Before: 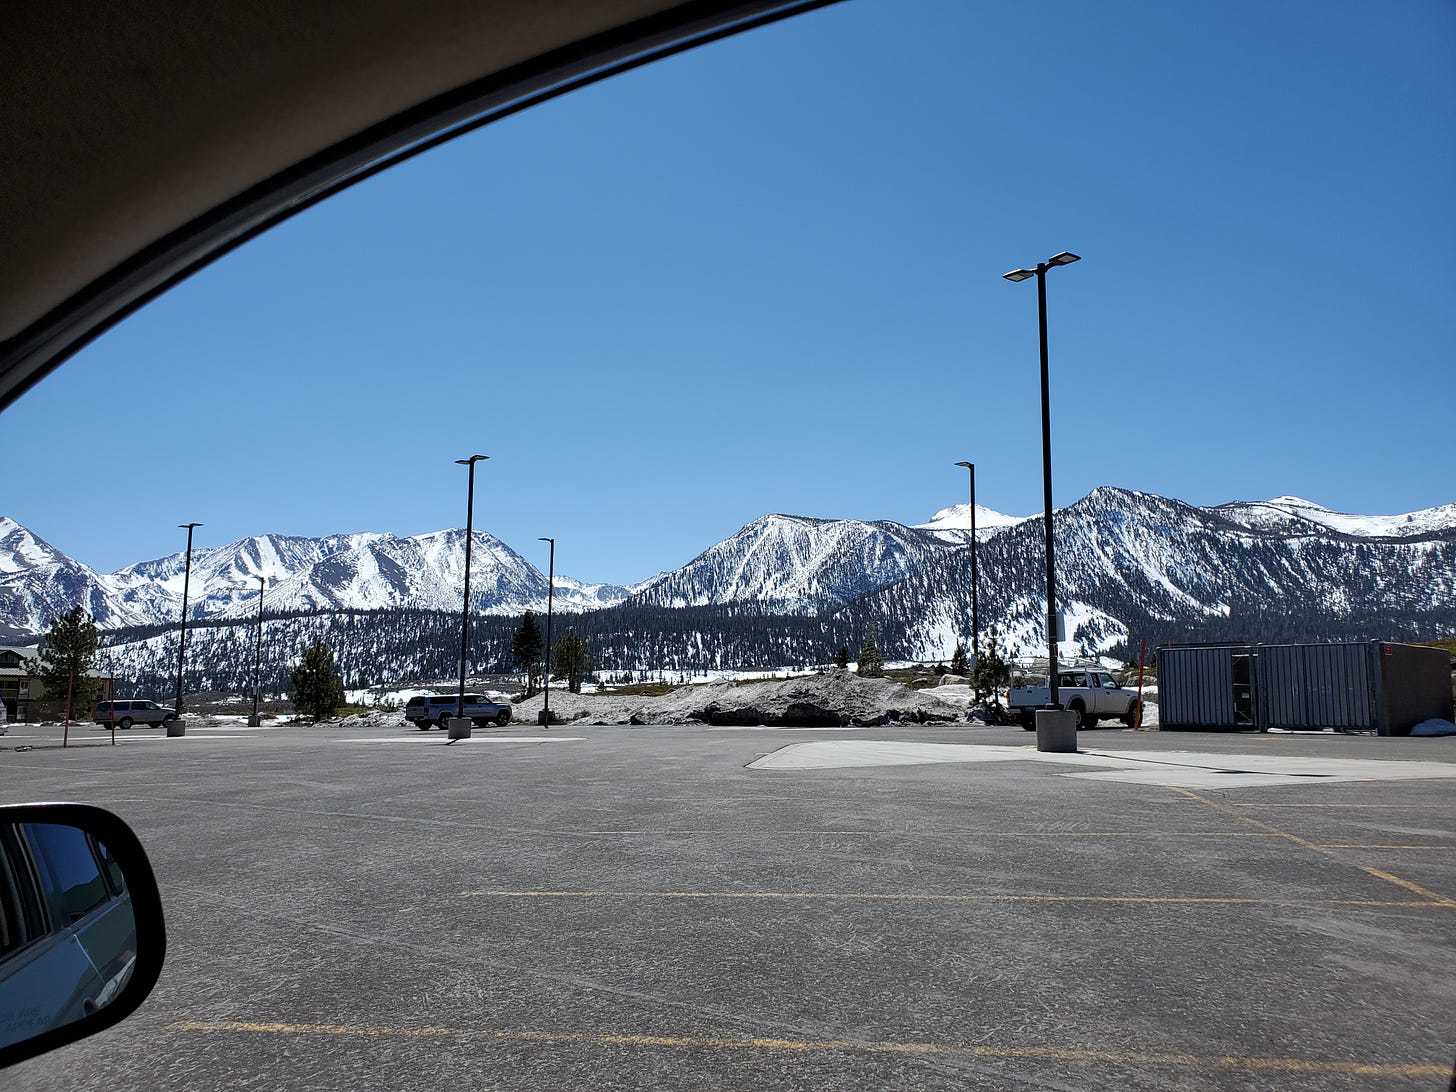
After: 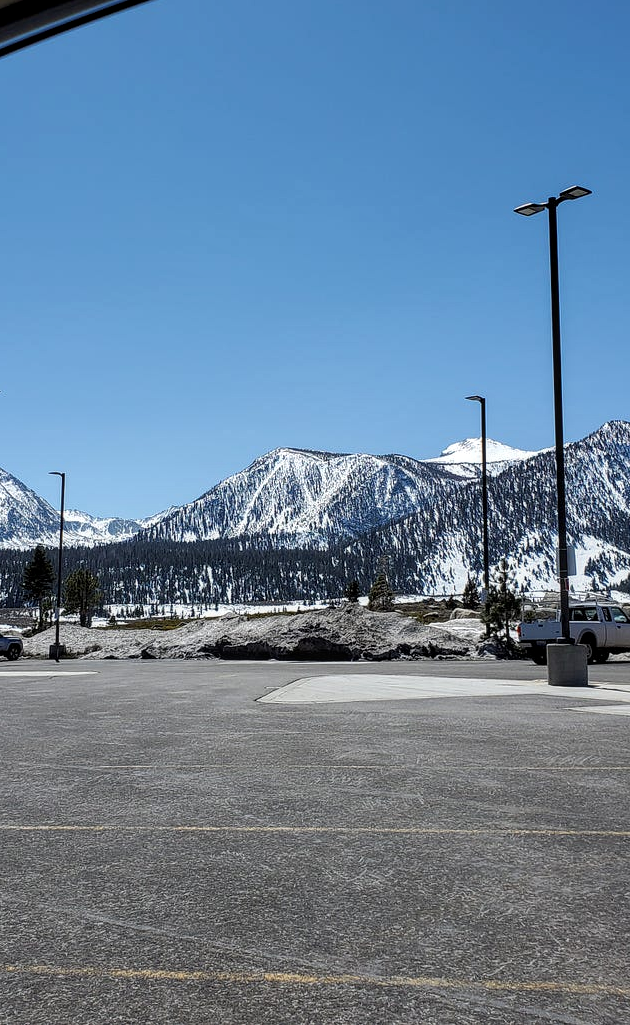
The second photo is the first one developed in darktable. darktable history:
crop: left 33.591%, top 6.078%, right 23.105%
local contrast: on, module defaults
color correction: highlights b* 0.005
